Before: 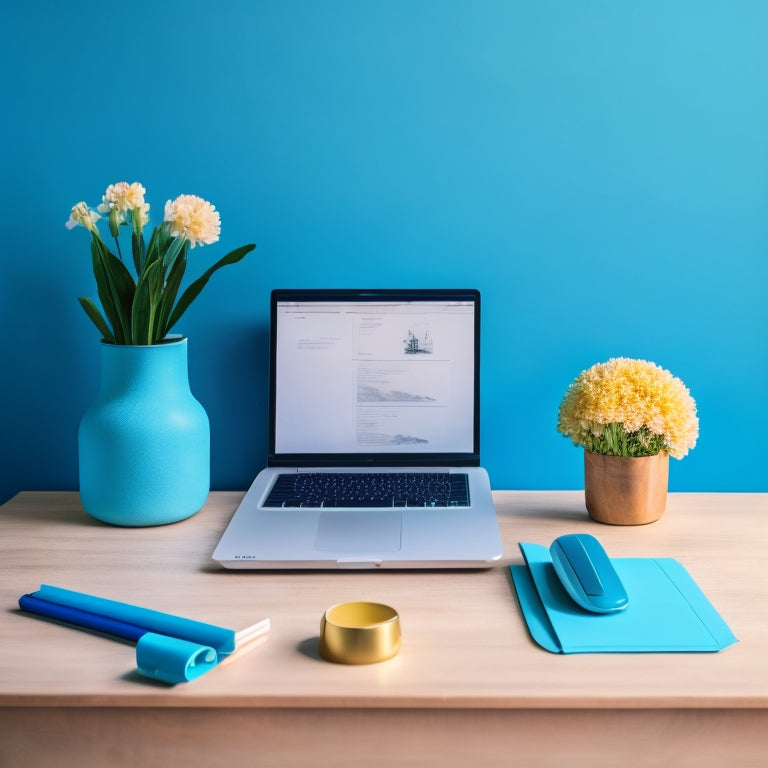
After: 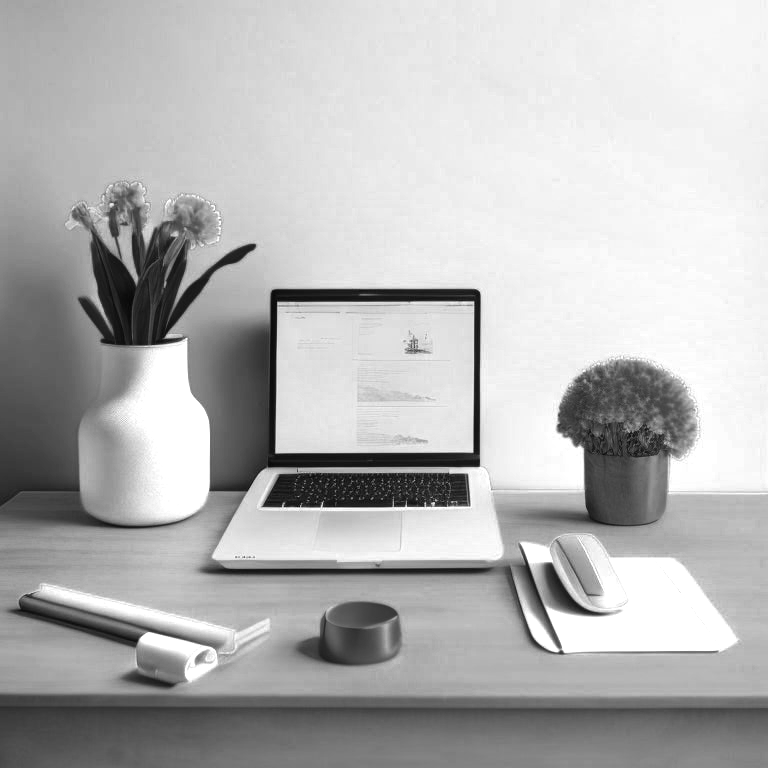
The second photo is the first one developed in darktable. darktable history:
color zones: curves: ch0 [(0.287, 0.048) (0.493, 0.484) (0.737, 0.816)]; ch1 [(0, 0) (0.143, 0) (0.286, 0) (0.429, 0) (0.571, 0) (0.714, 0) (0.857, 0)]
sharpen: radius 2.883, amount 0.868, threshold 47.523
